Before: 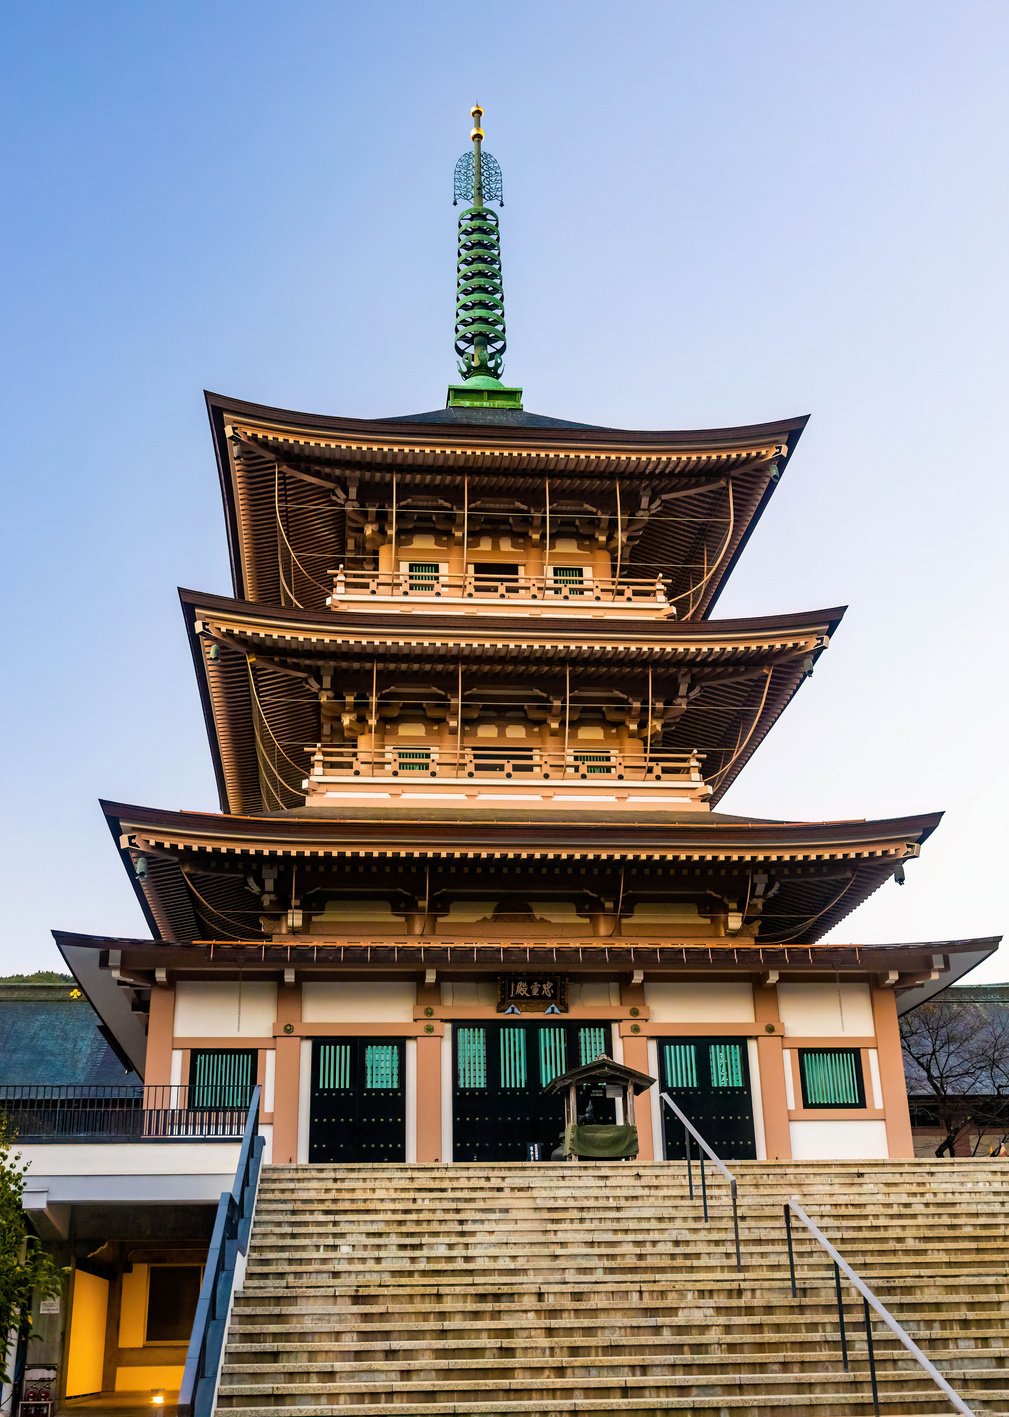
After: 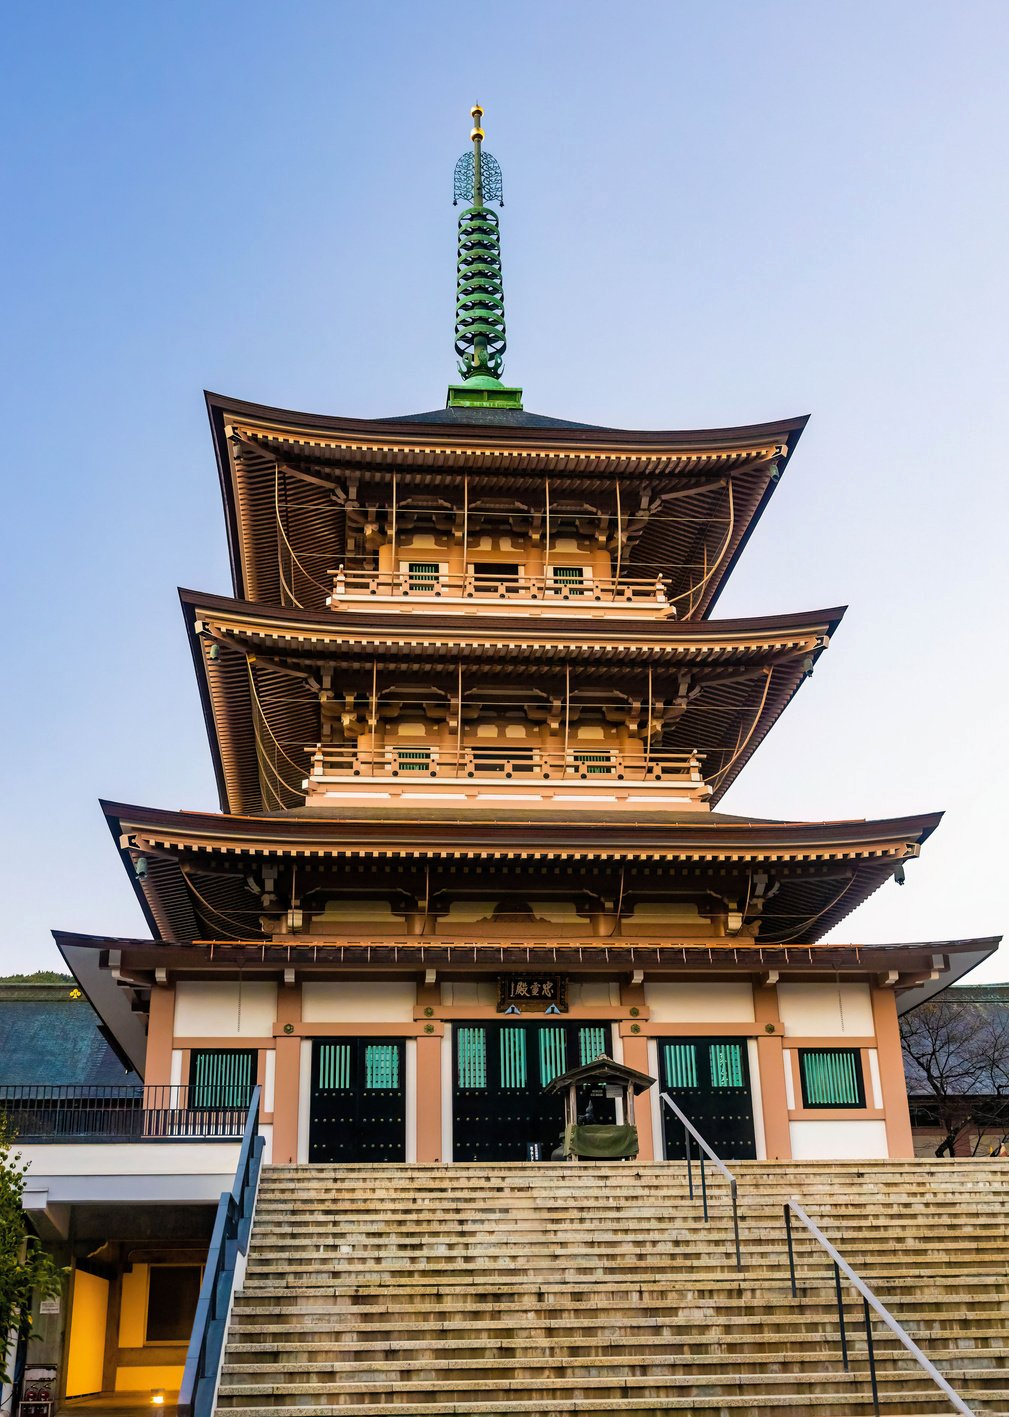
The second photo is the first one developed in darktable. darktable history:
shadows and highlights: shadows 24.86, highlights -24.02, highlights color adjustment 42.68%
